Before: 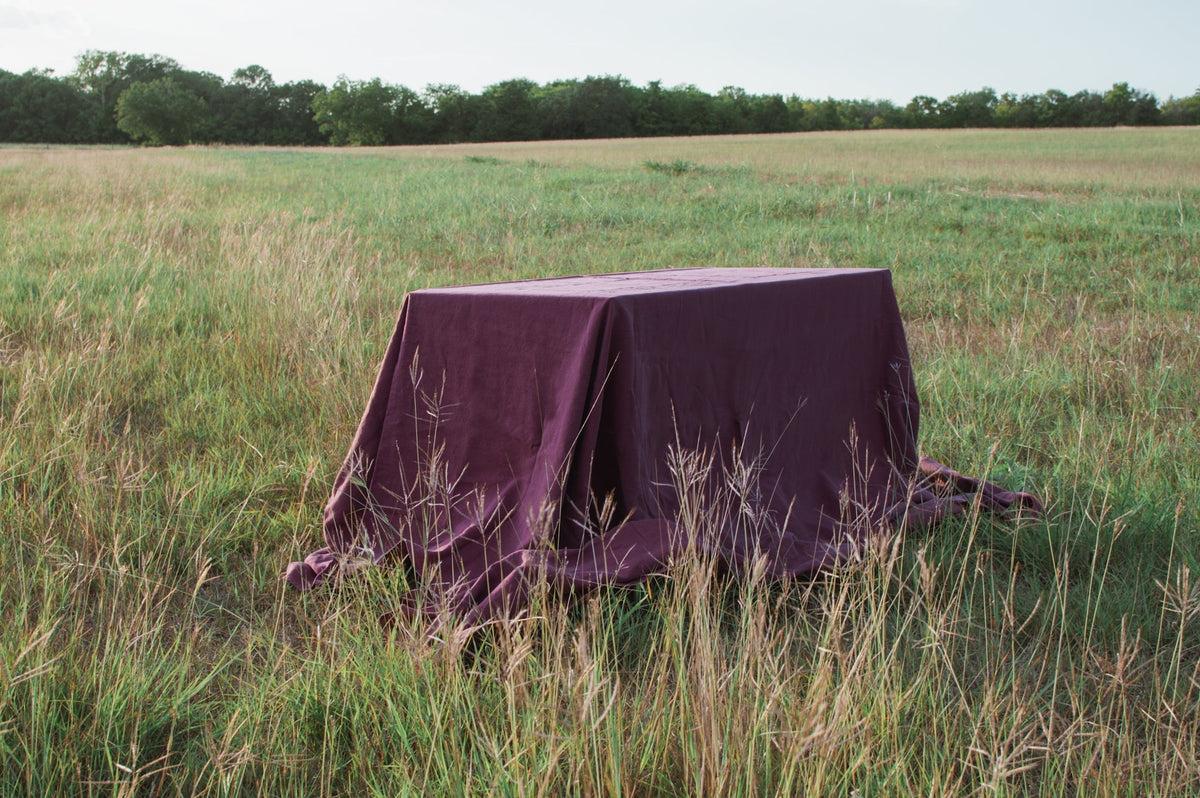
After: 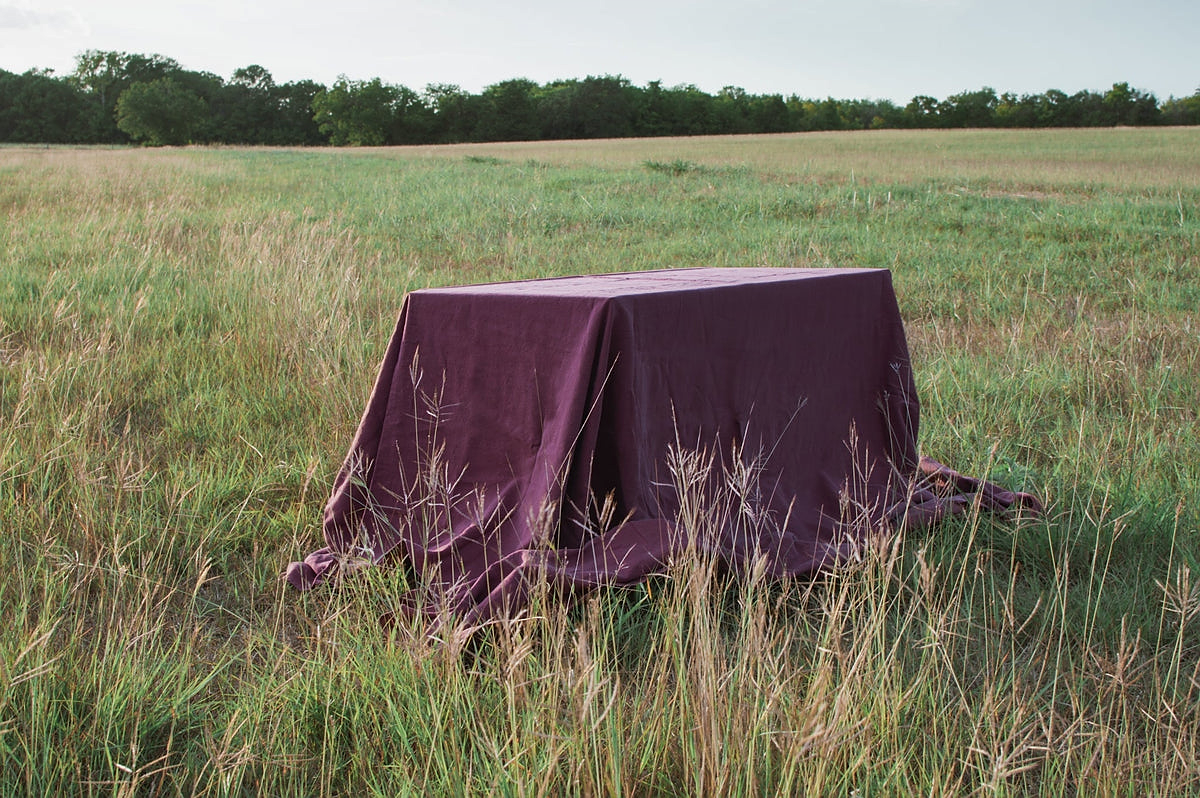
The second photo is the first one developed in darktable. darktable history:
shadows and highlights: shadows 40, highlights -54, highlights color adjustment 46%, low approximation 0.01, soften with gaussian
sharpen: radius 0.969, amount 0.604
